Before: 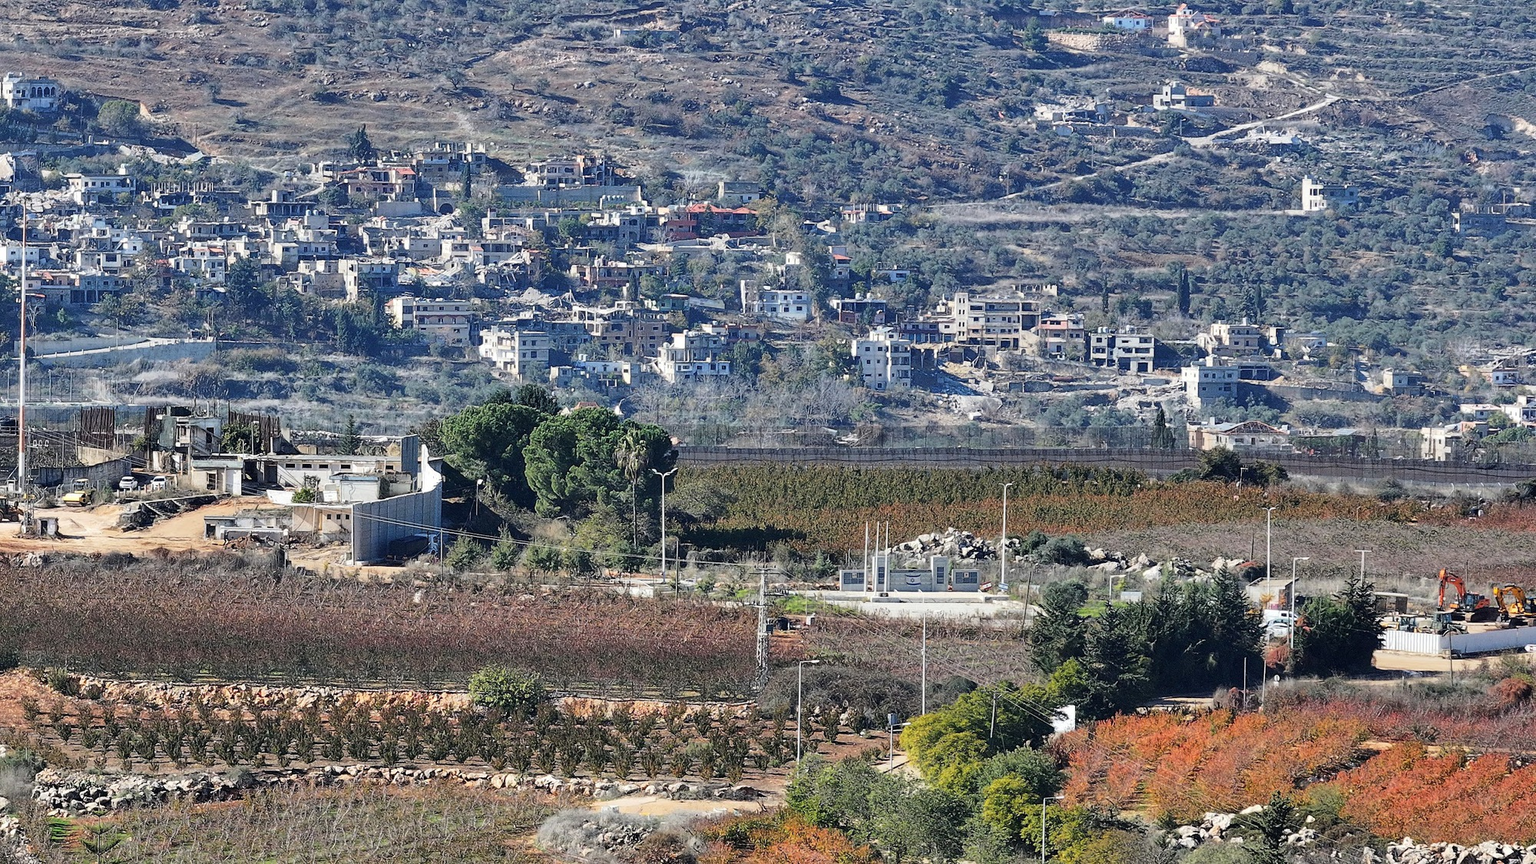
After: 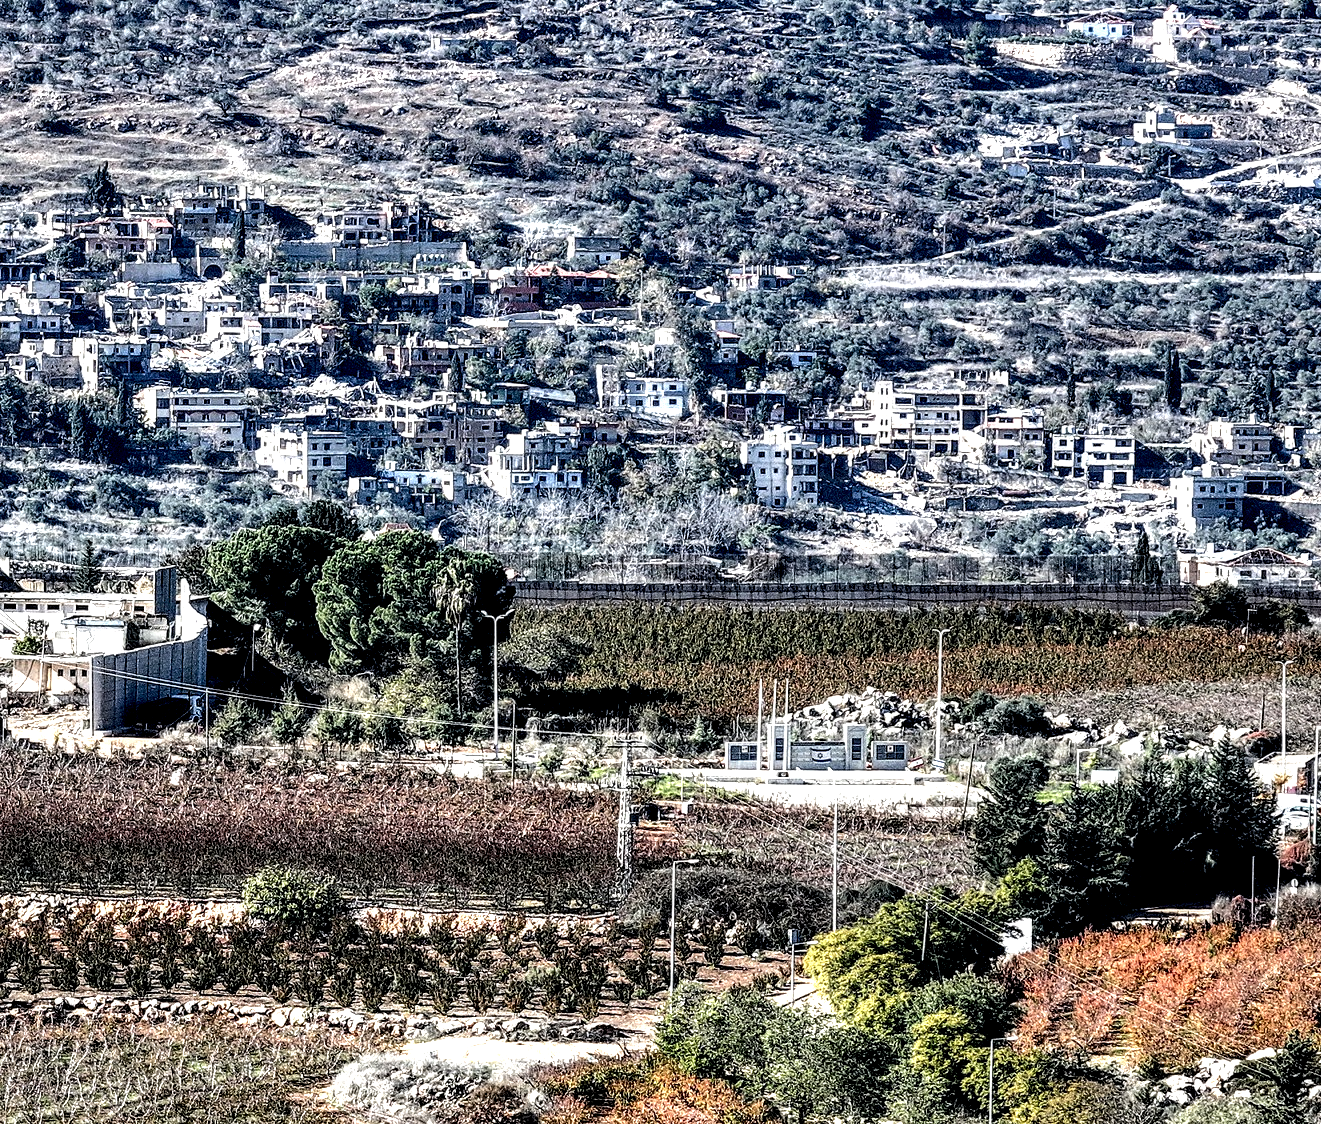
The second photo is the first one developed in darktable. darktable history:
local contrast: highlights 115%, shadows 42%, detail 293%
crop and rotate: left 18.442%, right 15.508%
